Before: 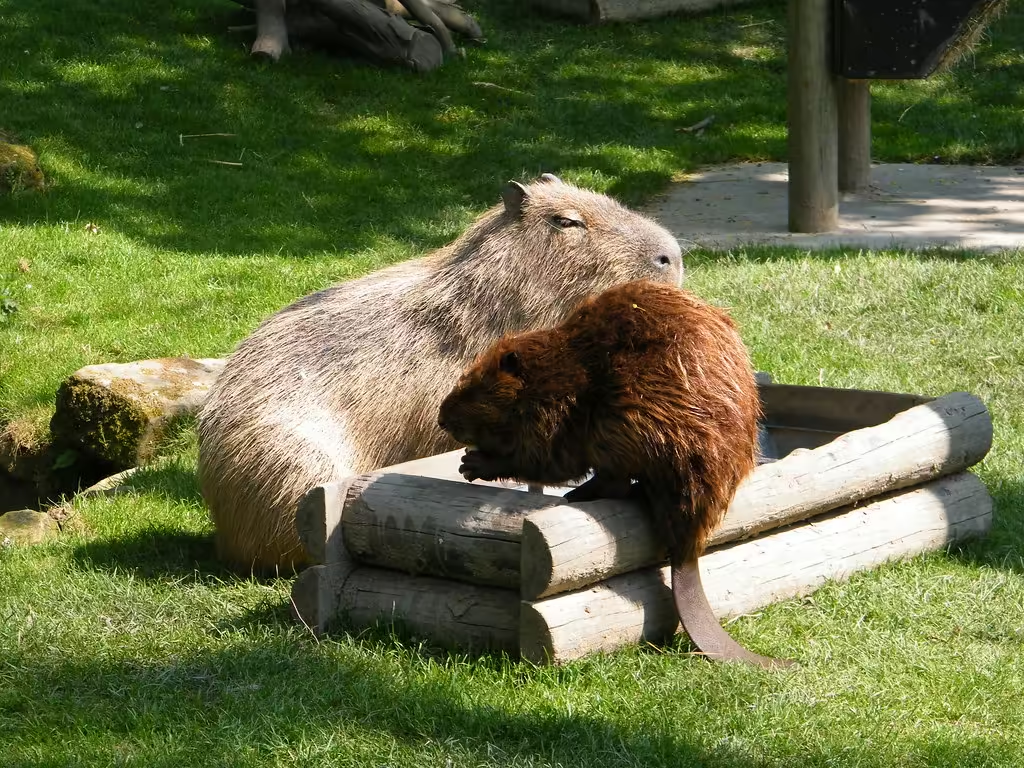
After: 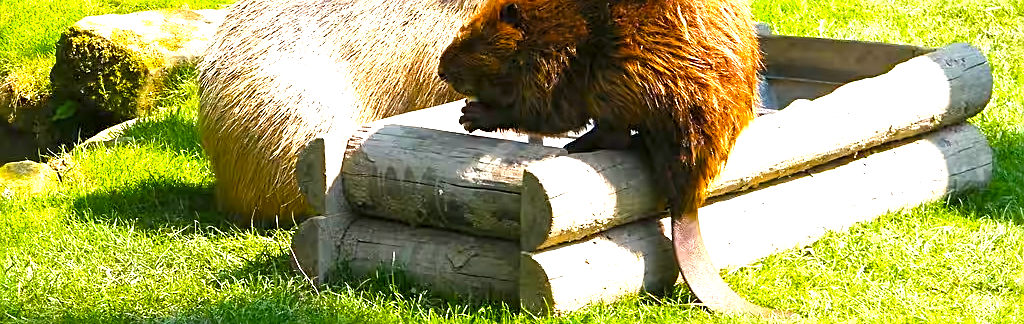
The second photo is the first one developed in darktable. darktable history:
color balance rgb: linear chroma grading › global chroma 15%, perceptual saturation grading › global saturation 30%
sharpen: on, module defaults
crop: top 45.551%, bottom 12.262%
exposure: black level correction 0, exposure 1.45 EV, compensate exposure bias true, compensate highlight preservation false
